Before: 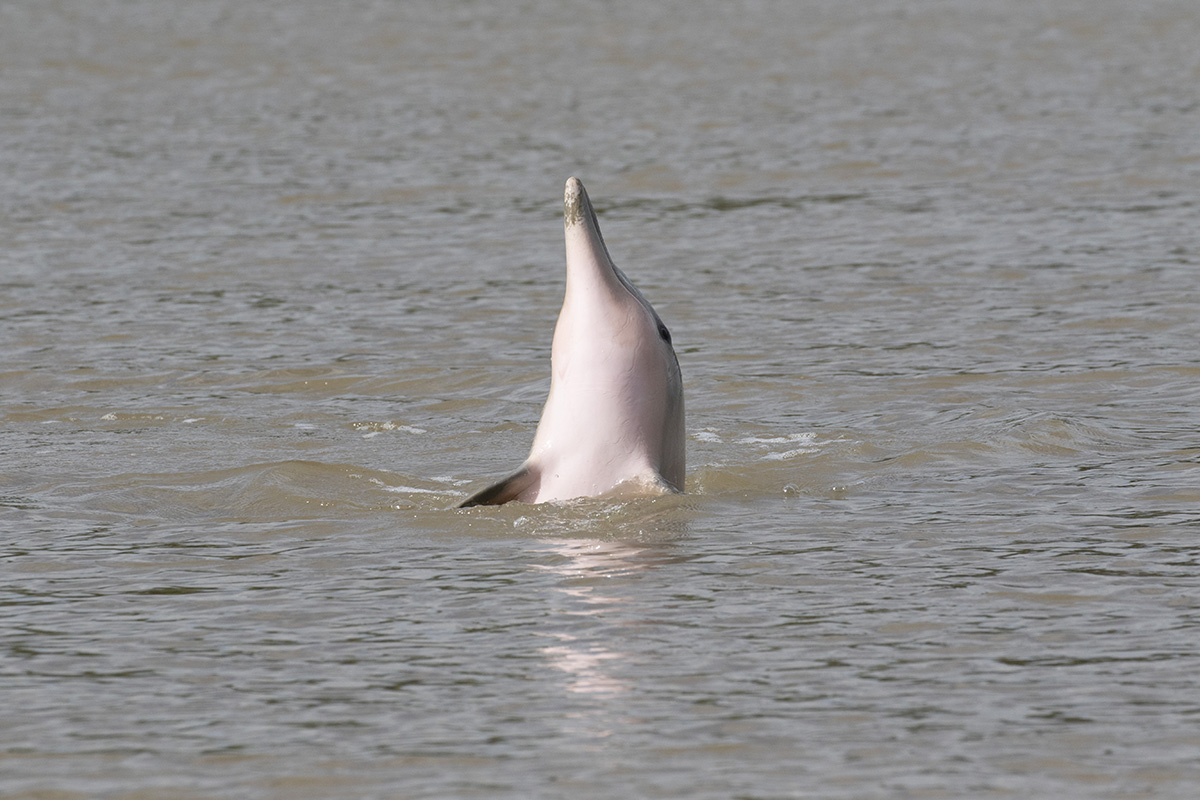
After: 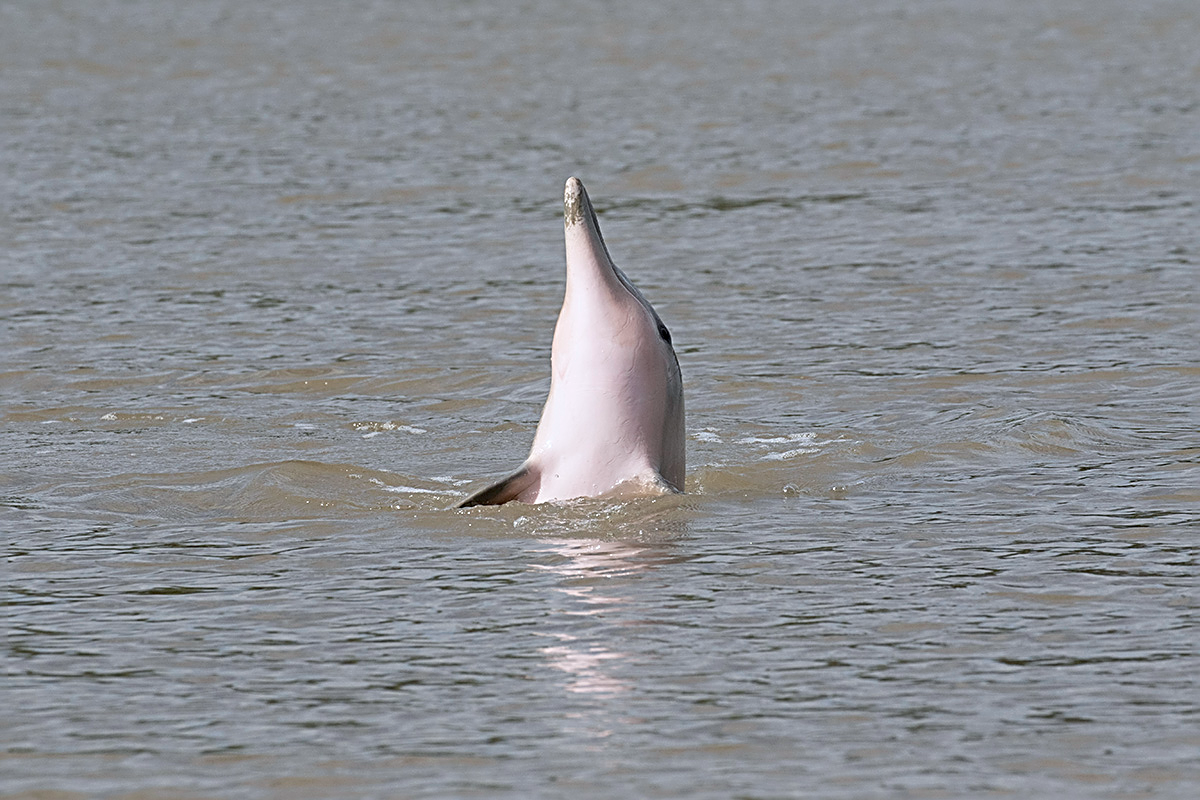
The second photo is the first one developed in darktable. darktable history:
white balance: red 0.98, blue 1.034
sharpen: radius 2.817, amount 0.715
